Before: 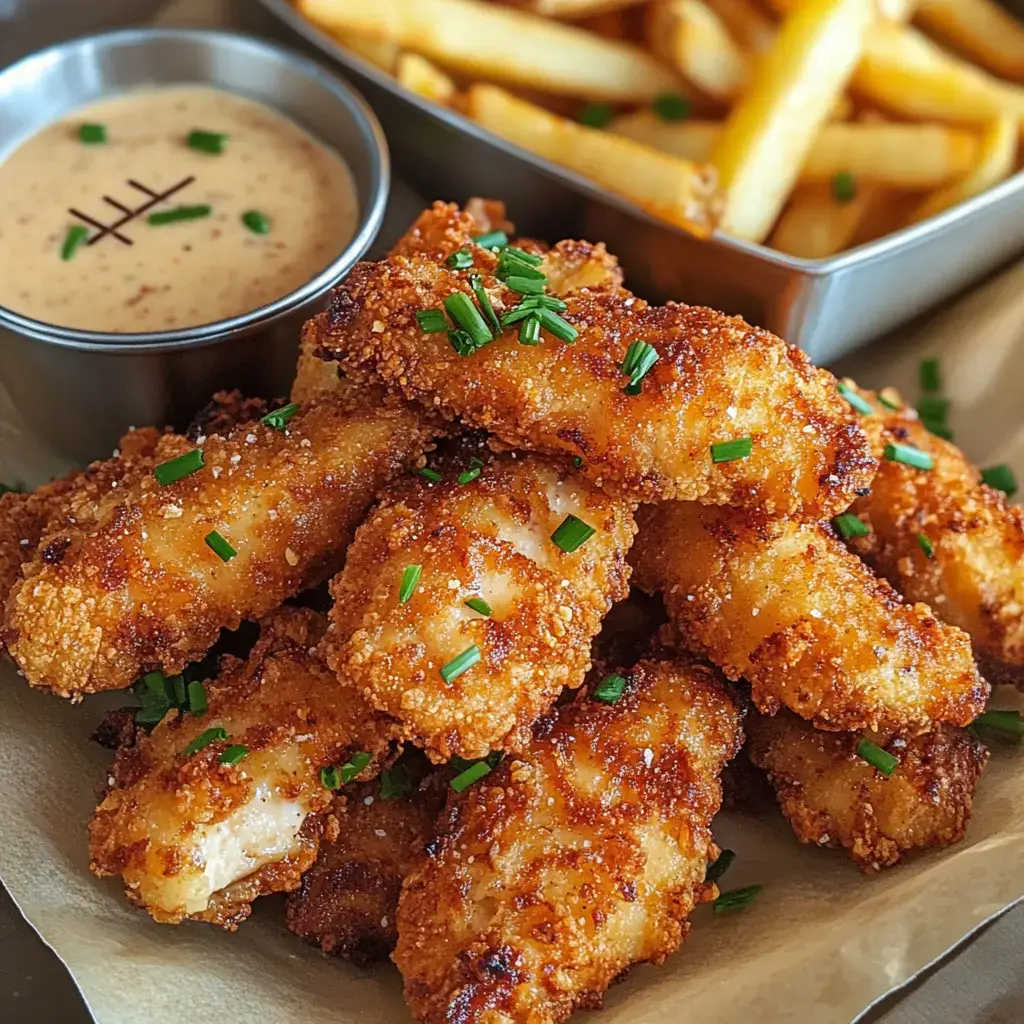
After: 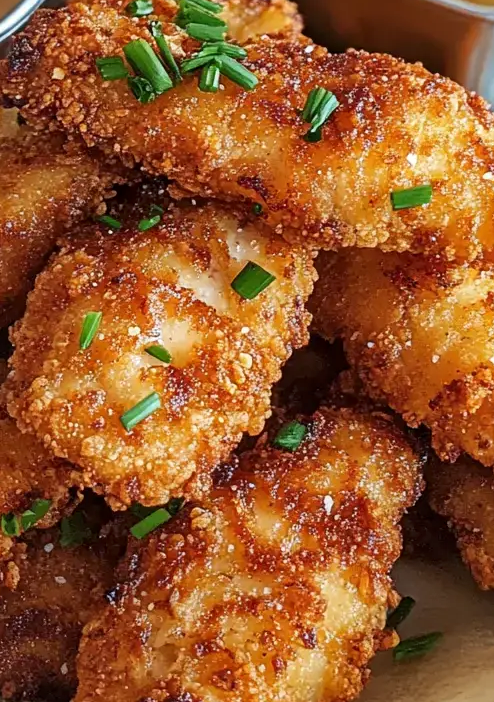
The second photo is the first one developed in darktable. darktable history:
crop: left 31.315%, top 24.762%, right 20.417%, bottom 6.616%
local contrast: mode bilateral grid, contrast 21, coarseness 49, detail 119%, midtone range 0.2
